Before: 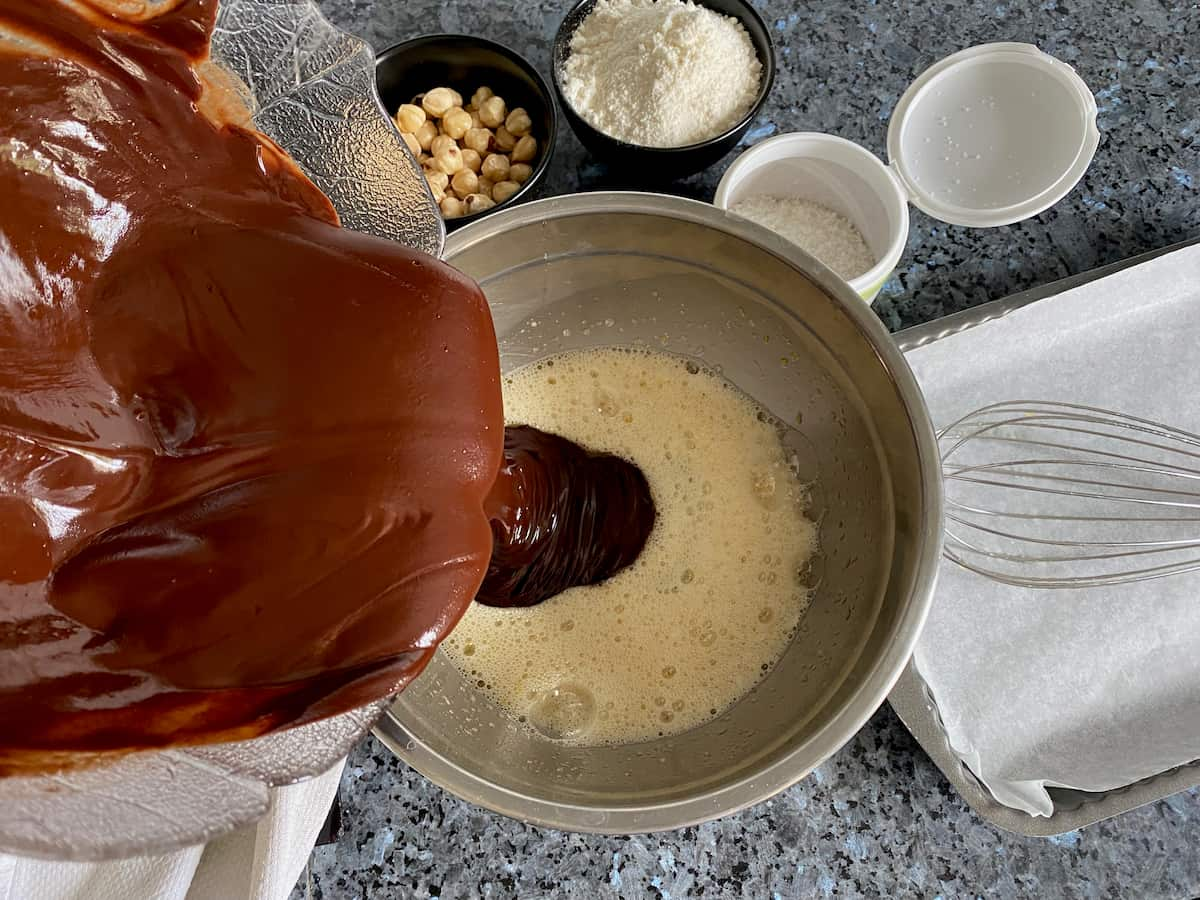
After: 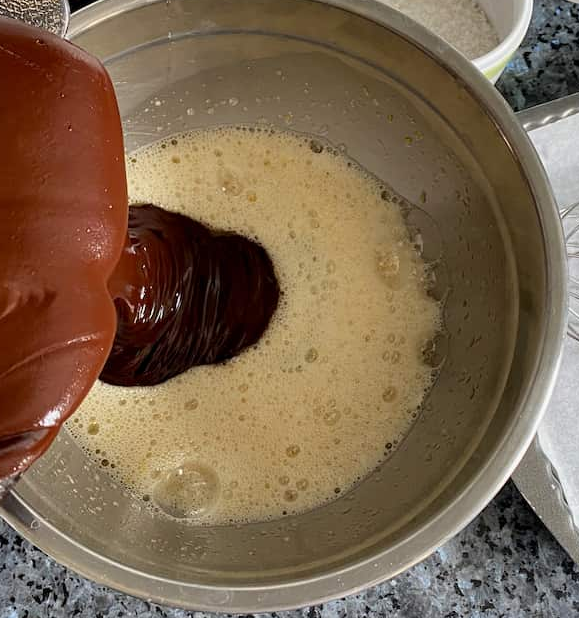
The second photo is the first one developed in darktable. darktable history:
white balance: emerald 1
crop: left 31.379%, top 24.658%, right 20.326%, bottom 6.628%
